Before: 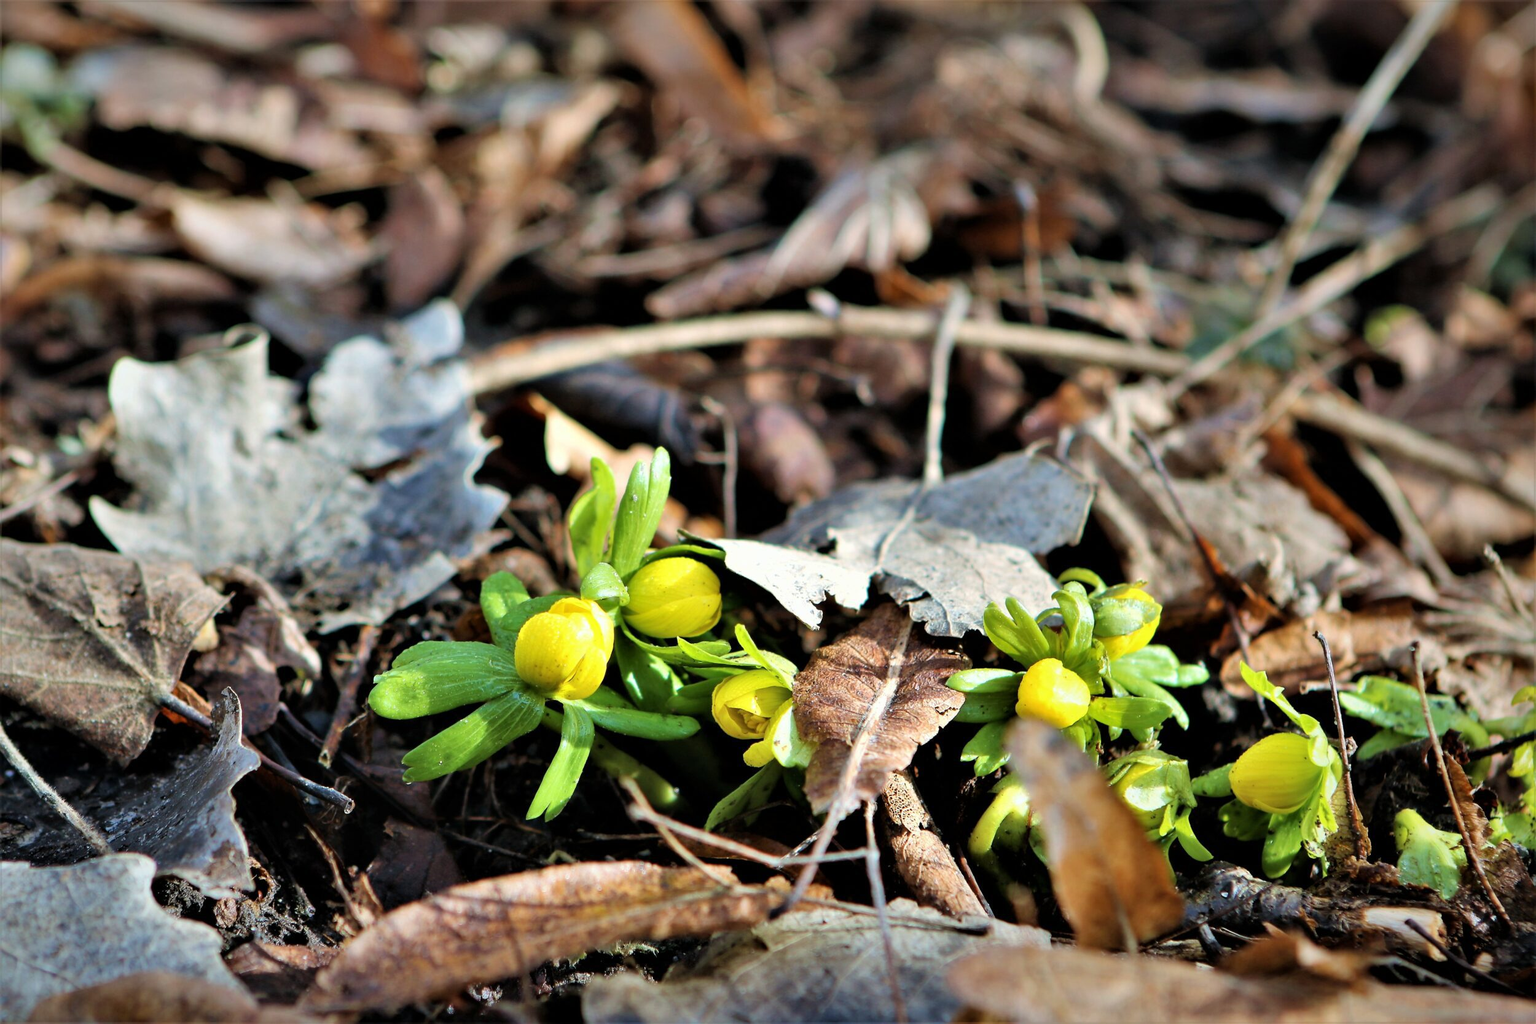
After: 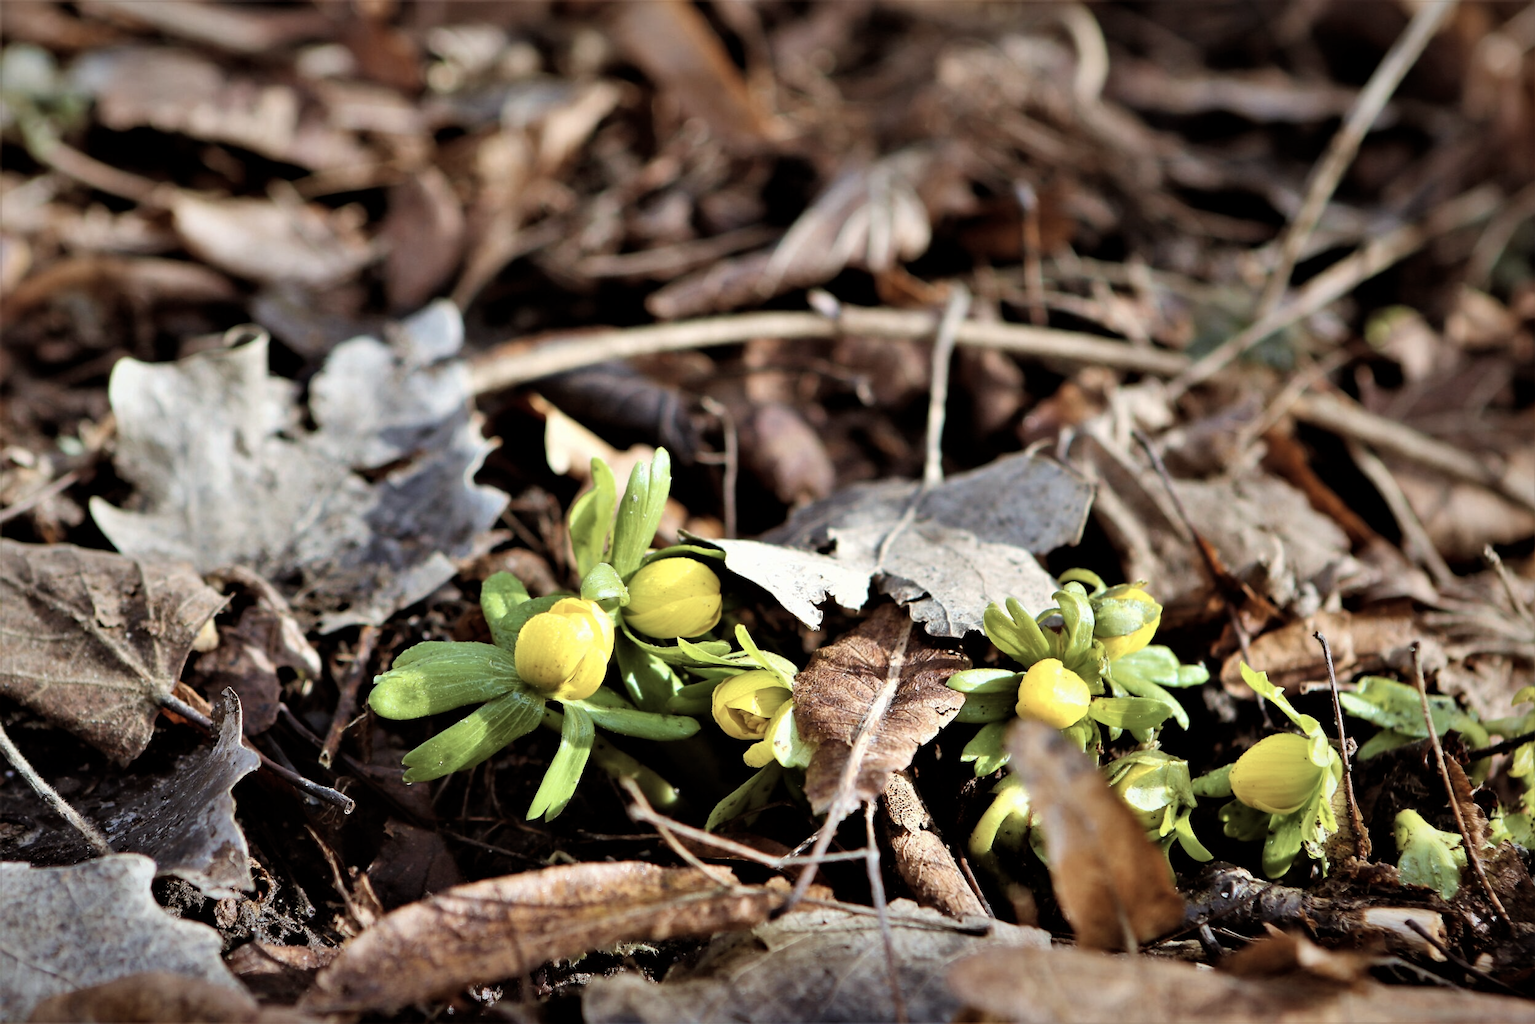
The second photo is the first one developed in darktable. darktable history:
contrast brightness saturation: contrast 0.1, saturation -0.36
rgb levels: mode RGB, independent channels, levels [[0, 0.5, 1], [0, 0.521, 1], [0, 0.536, 1]]
